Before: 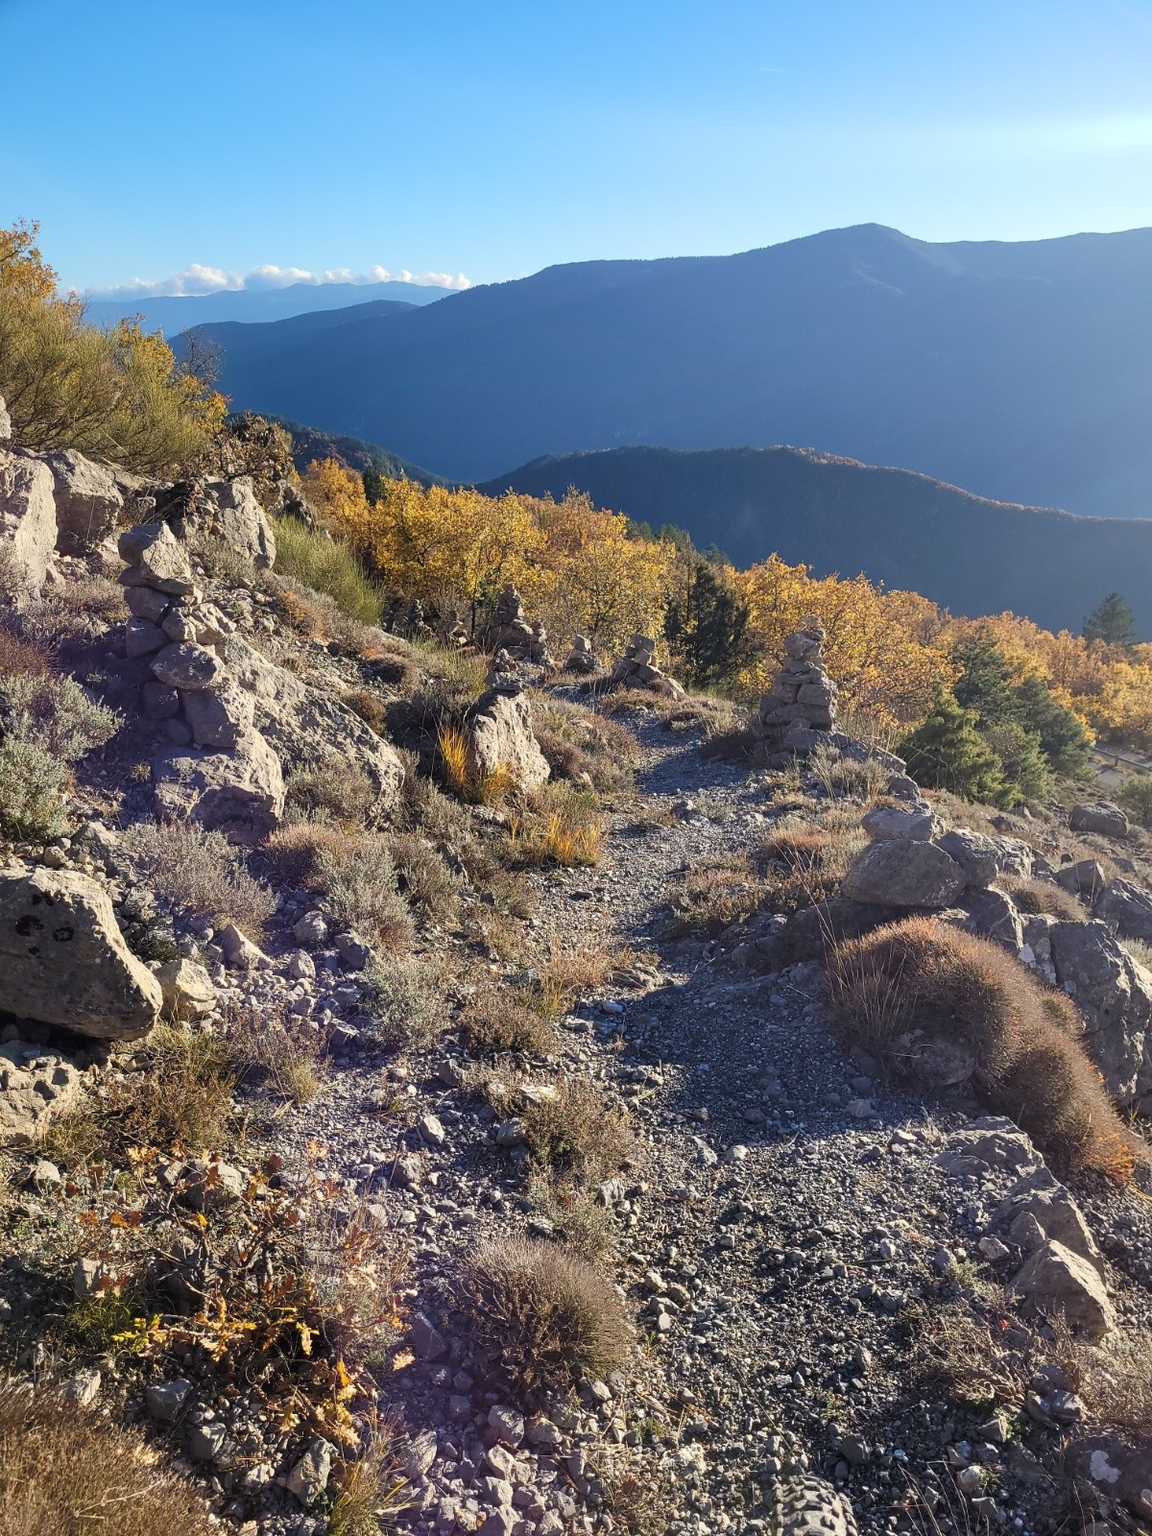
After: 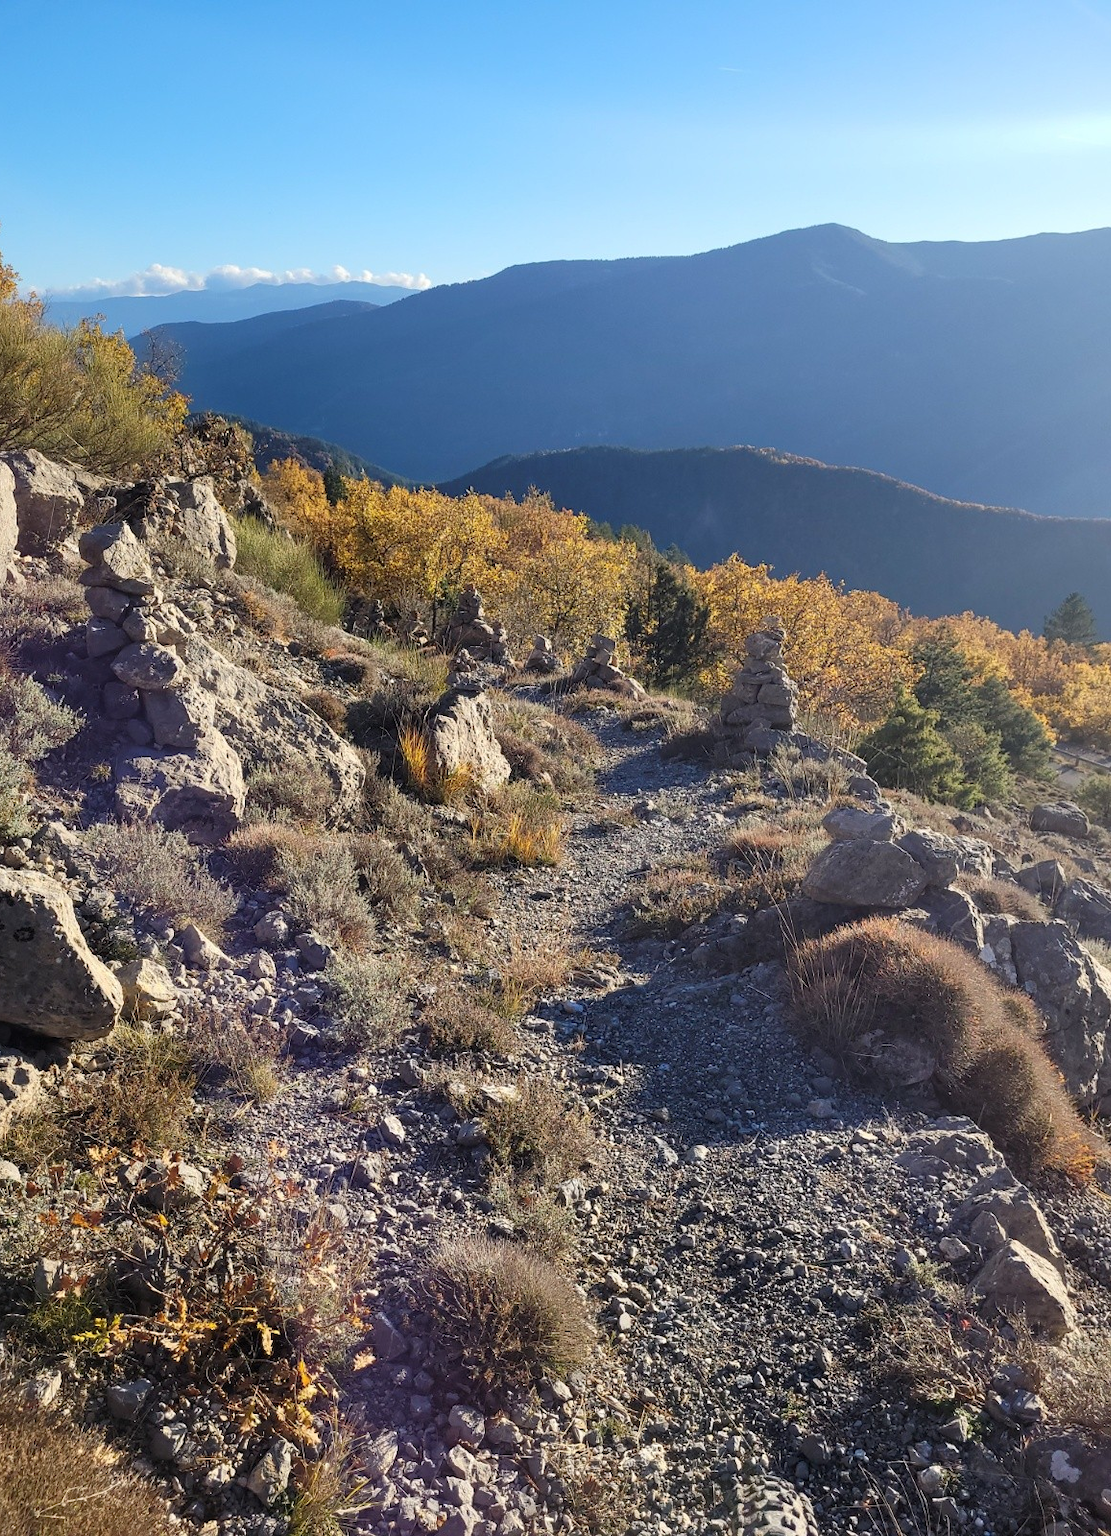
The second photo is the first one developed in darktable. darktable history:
crop and rotate: left 3.476%
